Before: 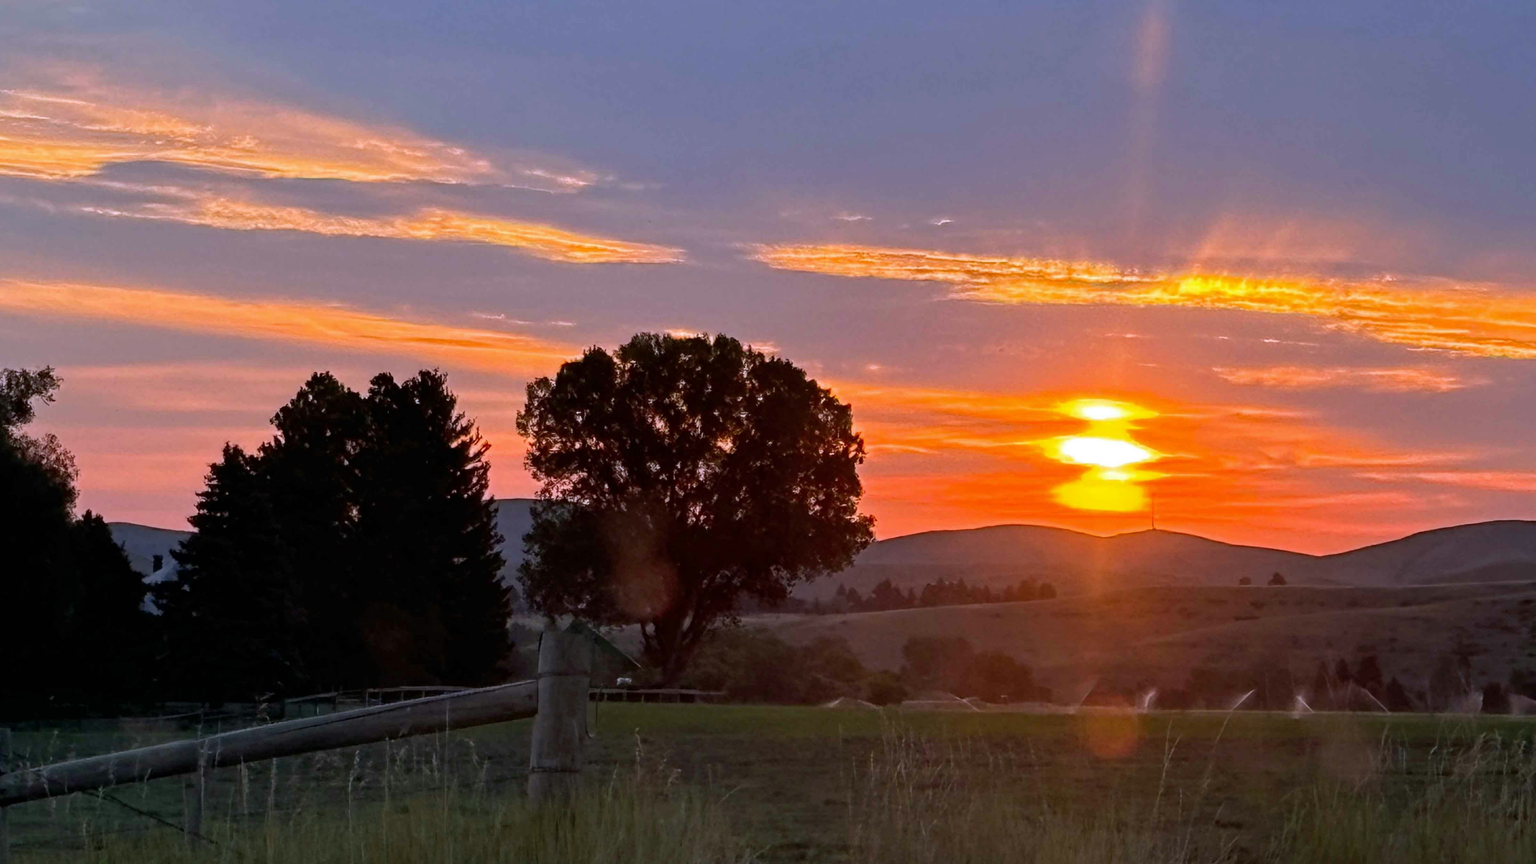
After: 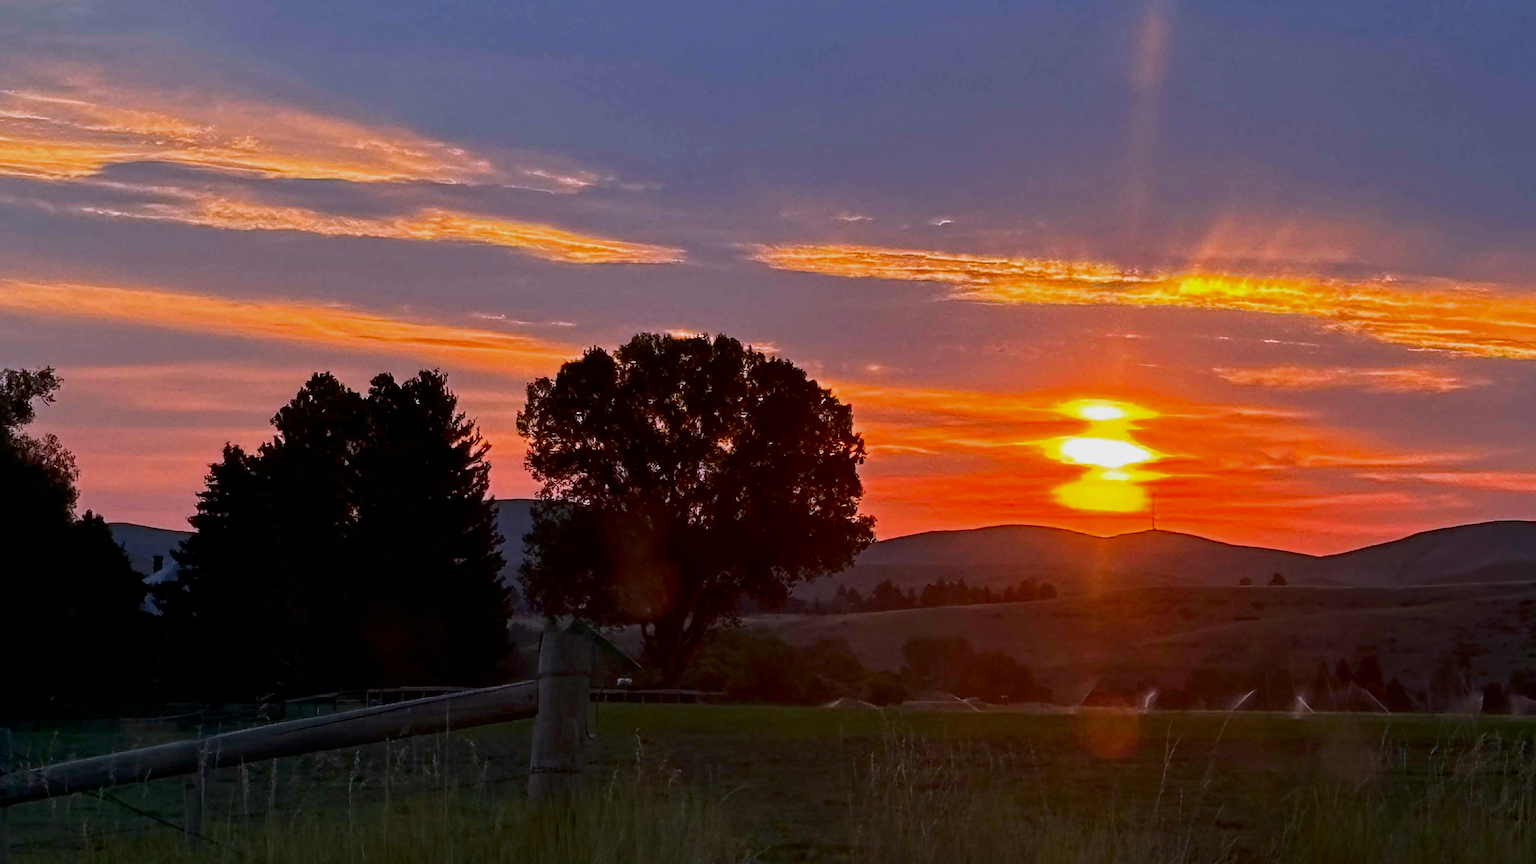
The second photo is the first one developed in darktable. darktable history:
contrast brightness saturation: contrast 0.134, brightness -0.06, saturation 0.154
sharpen: on, module defaults
exposure: exposure -0.32 EV, compensate highlight preservation false
